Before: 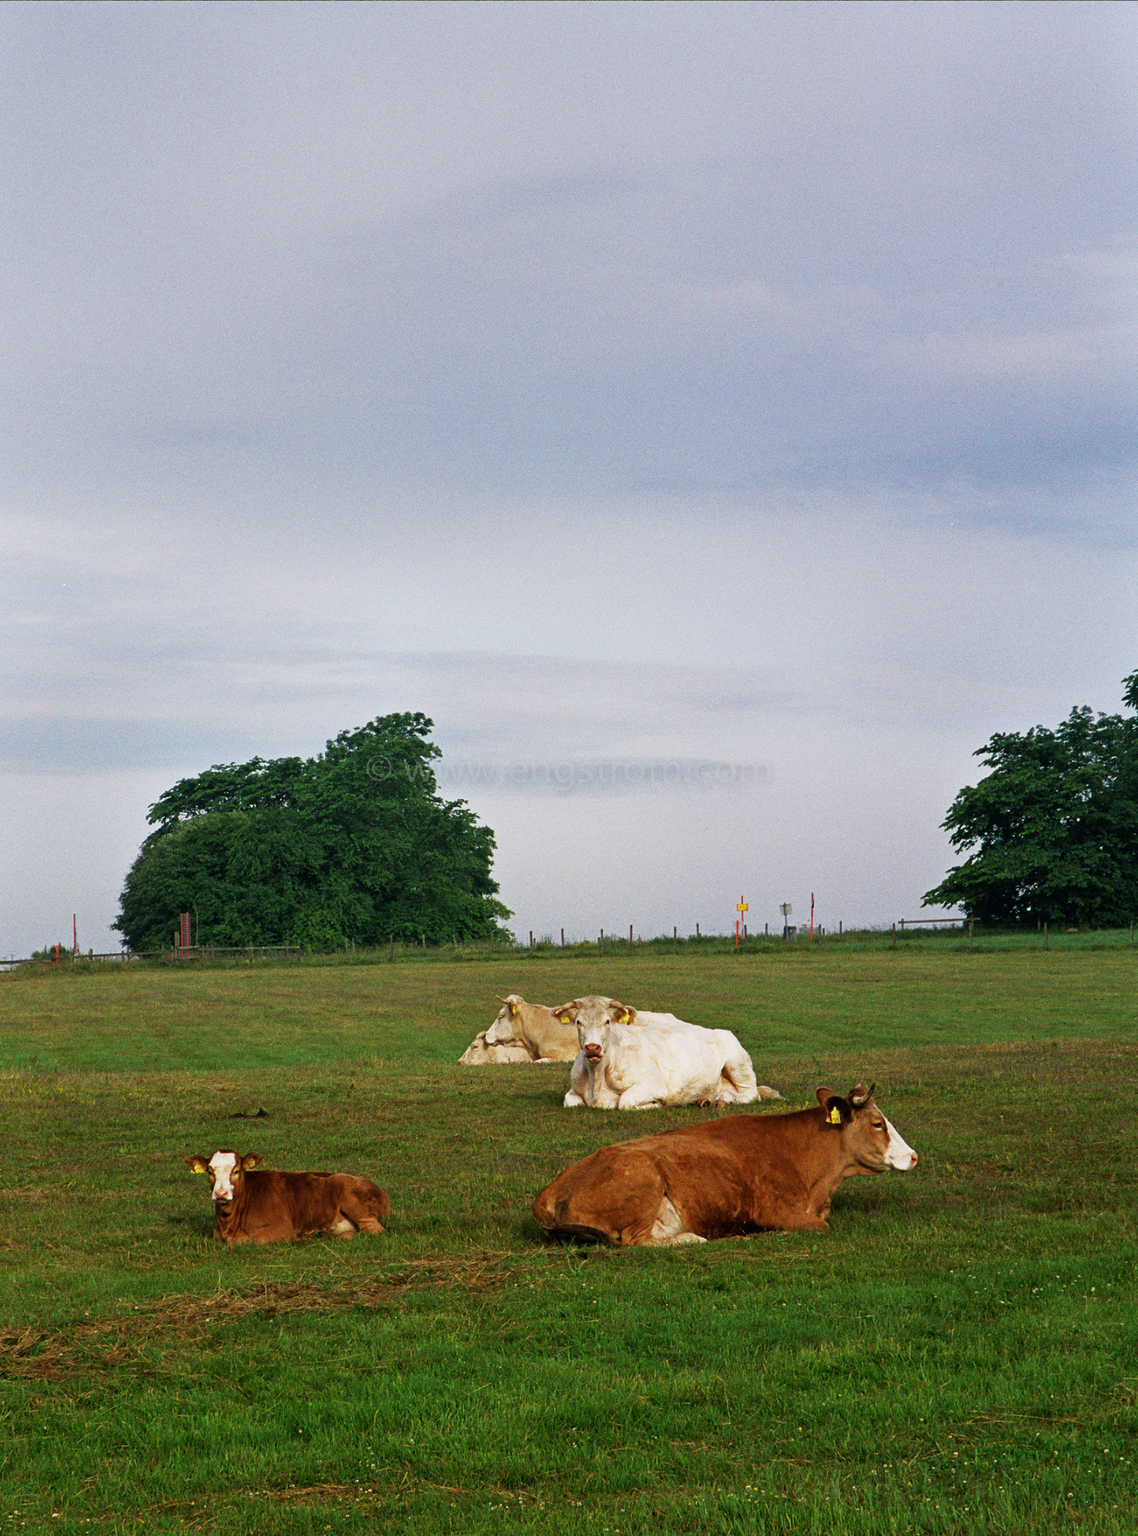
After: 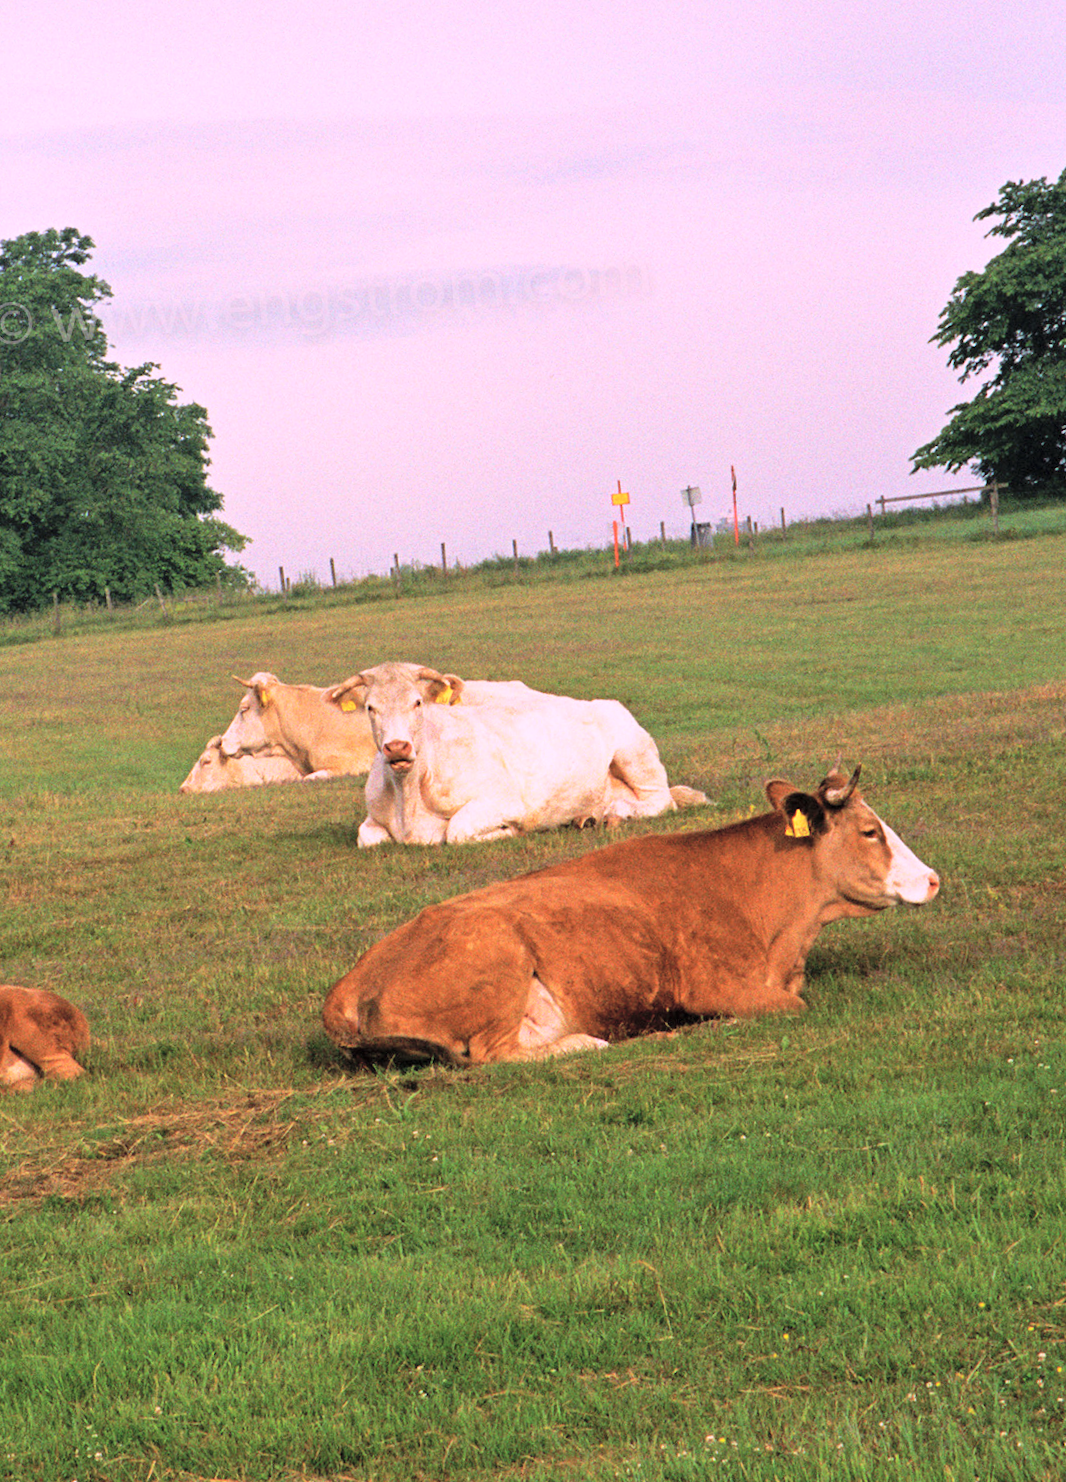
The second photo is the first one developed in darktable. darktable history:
crop: left 34.479%, top 38.822%, right 13.718%, bottom 5.172%
white balance: red 1.188, blue 1.11
rotate and perspective: rotation -4.86°, automatic cropping off
global tonemap: drago (0.7, 100)
